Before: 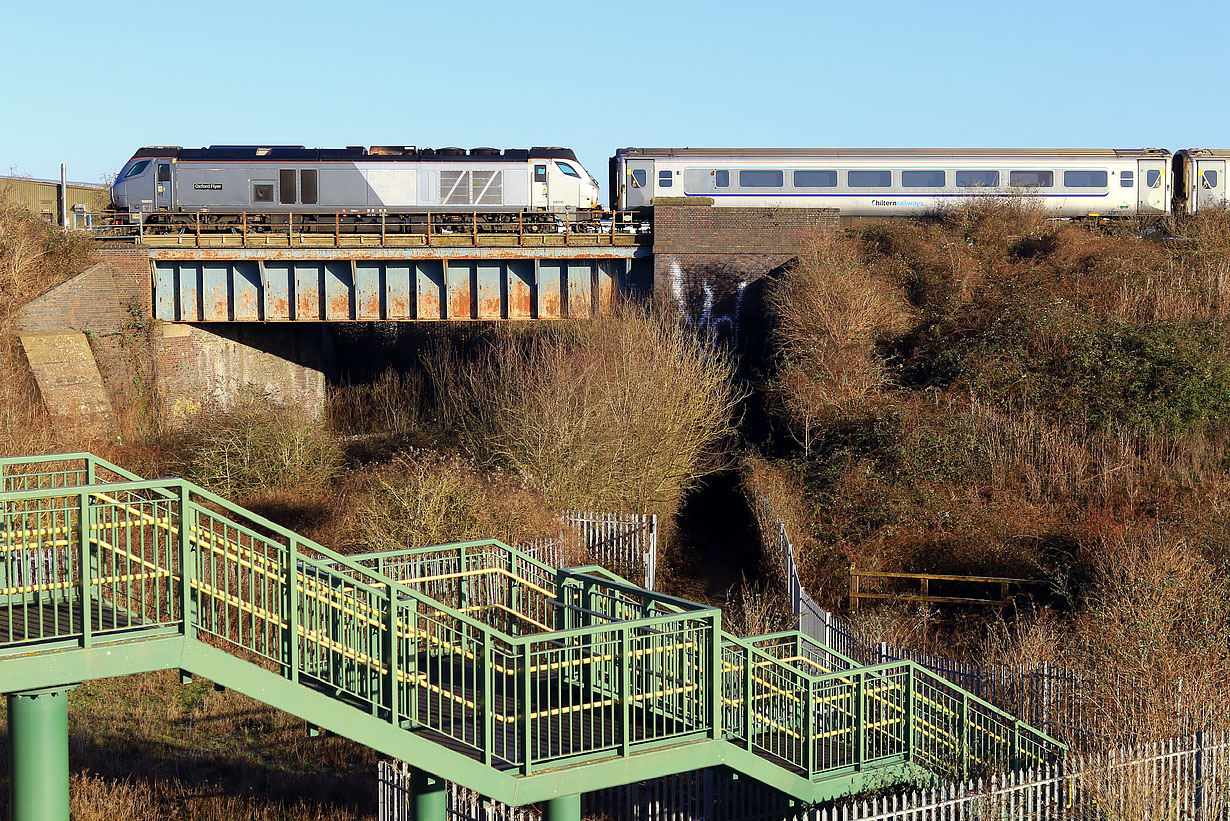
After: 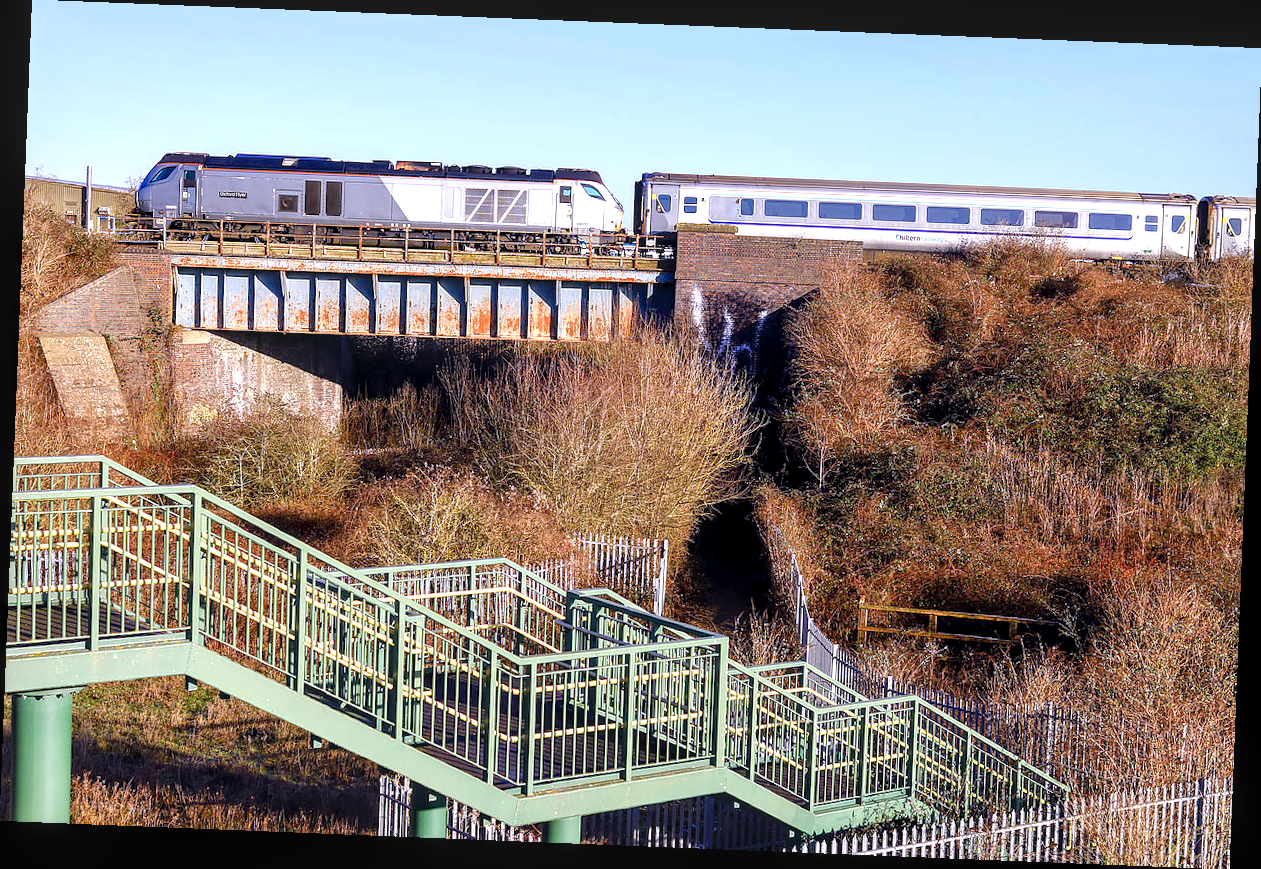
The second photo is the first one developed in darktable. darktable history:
white balance: red 1.042, blue 1.17
local contrast: highlights 61%, detail 143%, midtone range 0.428
color balance rgb: perceptual saturation grading › global saturation 20%, perceptual saturation grading › highlights -50%, perceptual saturation grading › shadows 30%, perceptual brilliance grading › global brilliance 10%, perceptual brilliance grading › shadows 15%
rotate and perspective: rotation 2.27°, automatic cropping off
